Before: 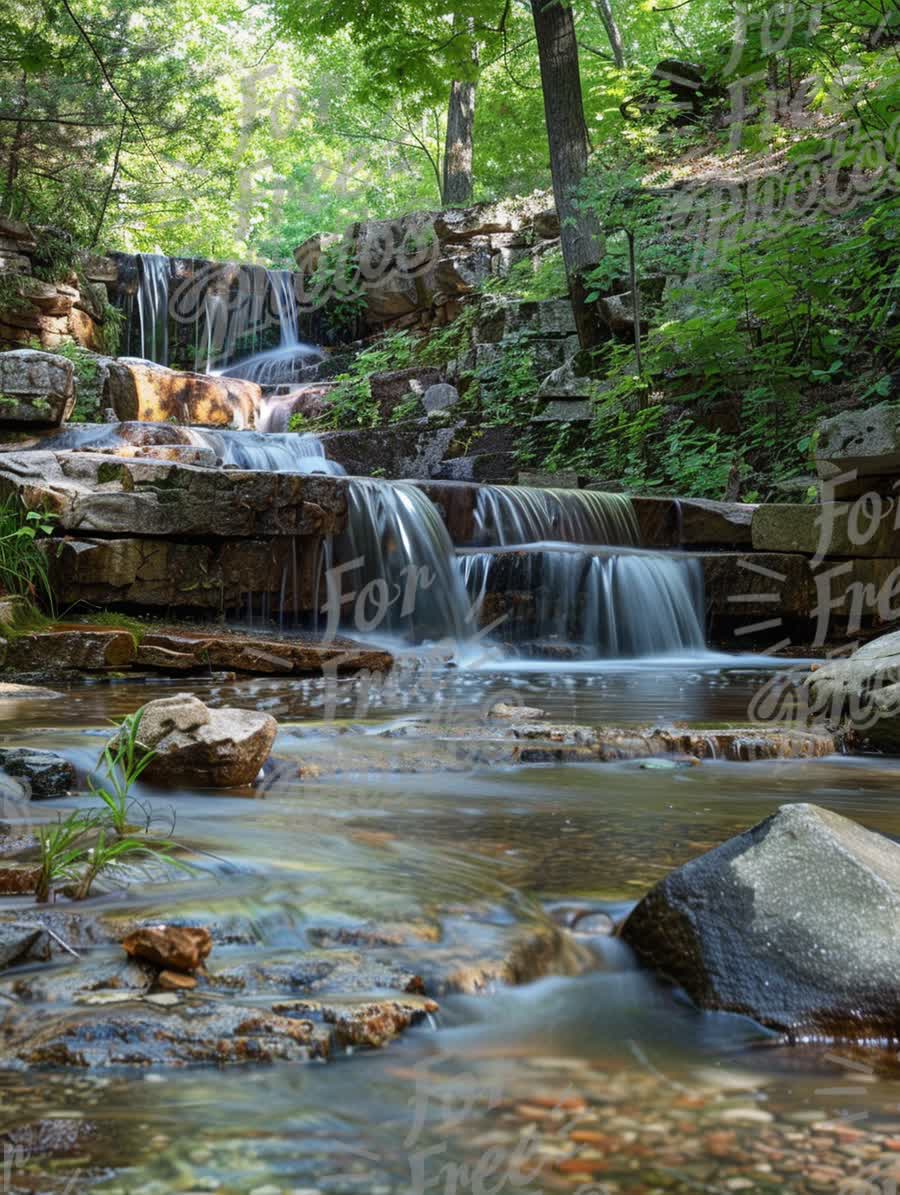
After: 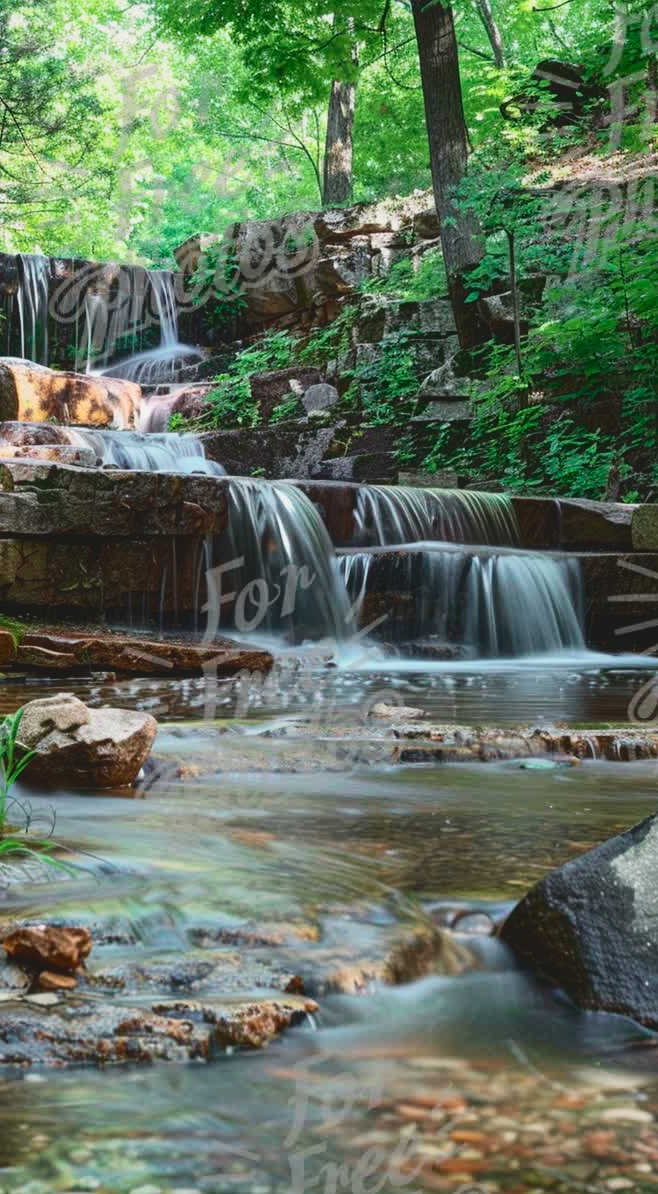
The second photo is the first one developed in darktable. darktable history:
tone curve: curves: ch0 [(0, 0.087) (0.175, 0.178) (0.466, 0.498) (0.715, 0.764) (1, 0.961)]; ch1 [(0, 0) (0.437, 0.398) (0.476, 0.466) (0.505, 0.505) (0.534, 0.544) (0.612, 0.605) (0.641, 0.643) (1, 1)]; ch2 [(0, 0) (0.359, 0.379) (0.427, 0.453) (0.489, 0.495) (0.531, 0.534) (0.579, 0.579) (1, 1)], color space Lab, independent channels, preserve colors none
crop: left 13.435%, top 0%, right 13.397%
